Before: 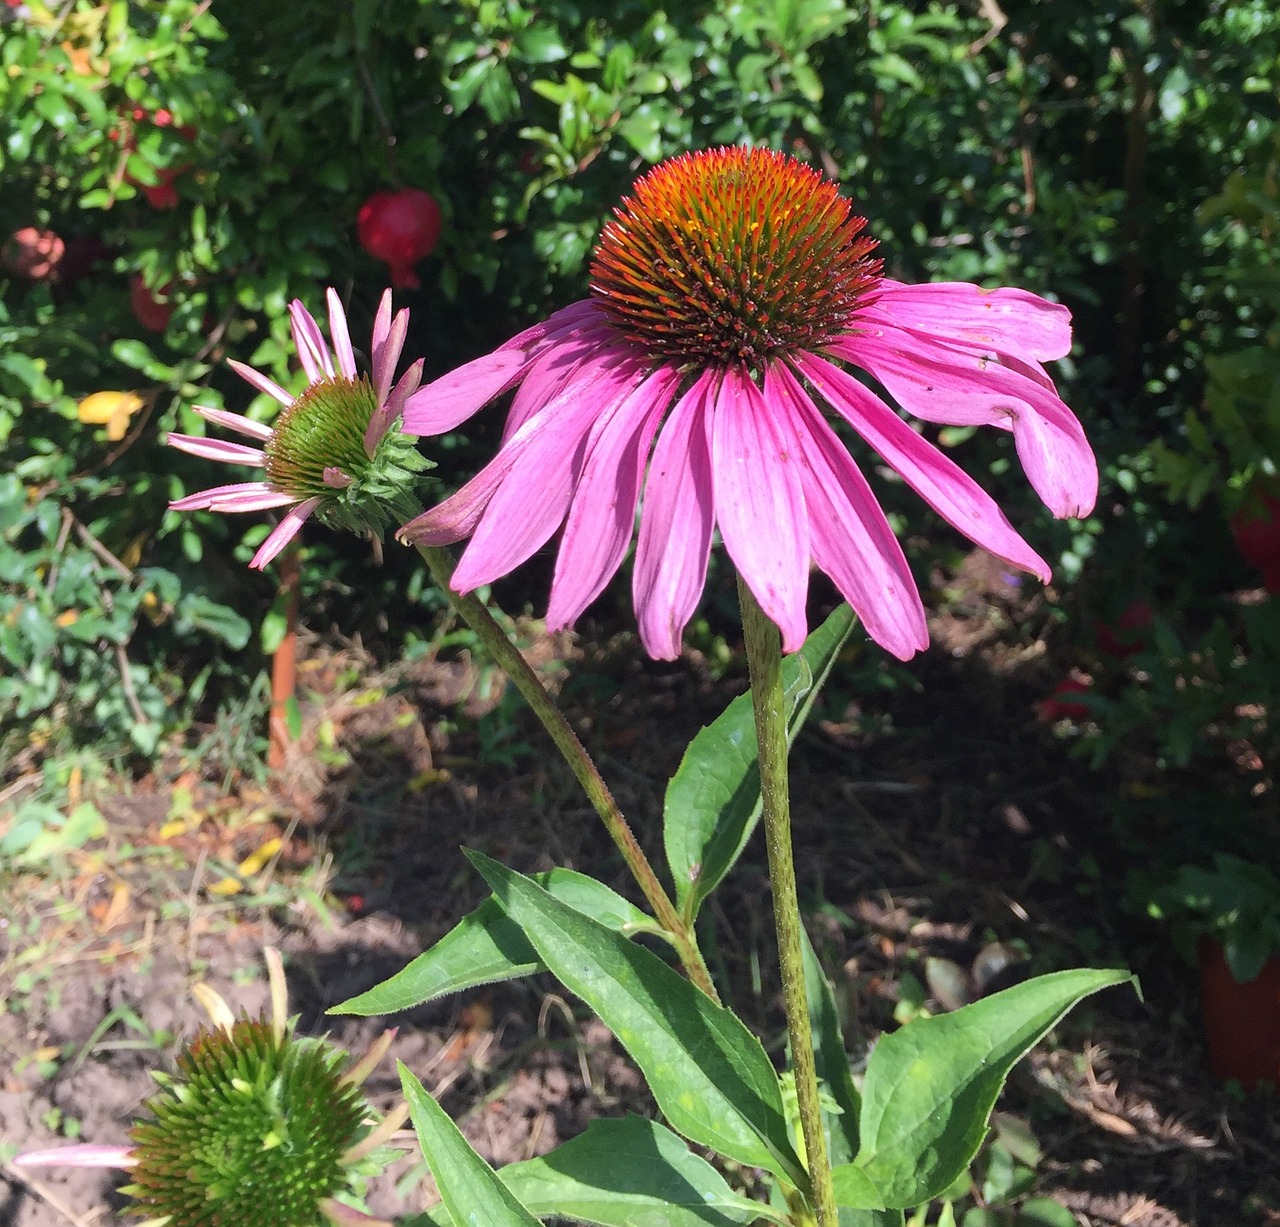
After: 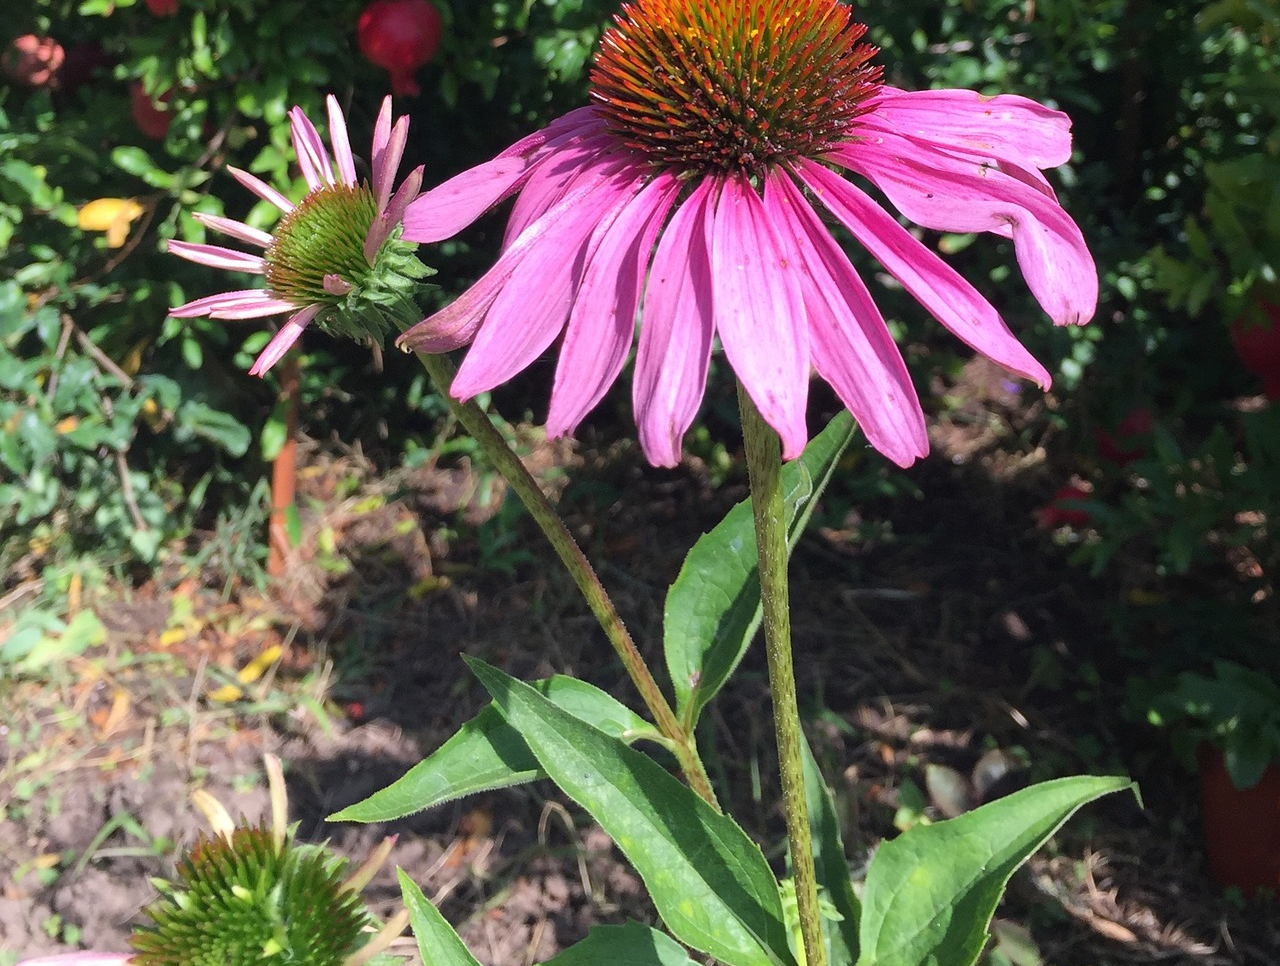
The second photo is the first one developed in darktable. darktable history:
crop and rotate: top 15.887%, bottom 5.326%
tone equalizer: -7 EV 0.117 EV, smoothing diameter 24.98%, edges refinement/feathering 7.28, preserve details guided filter
